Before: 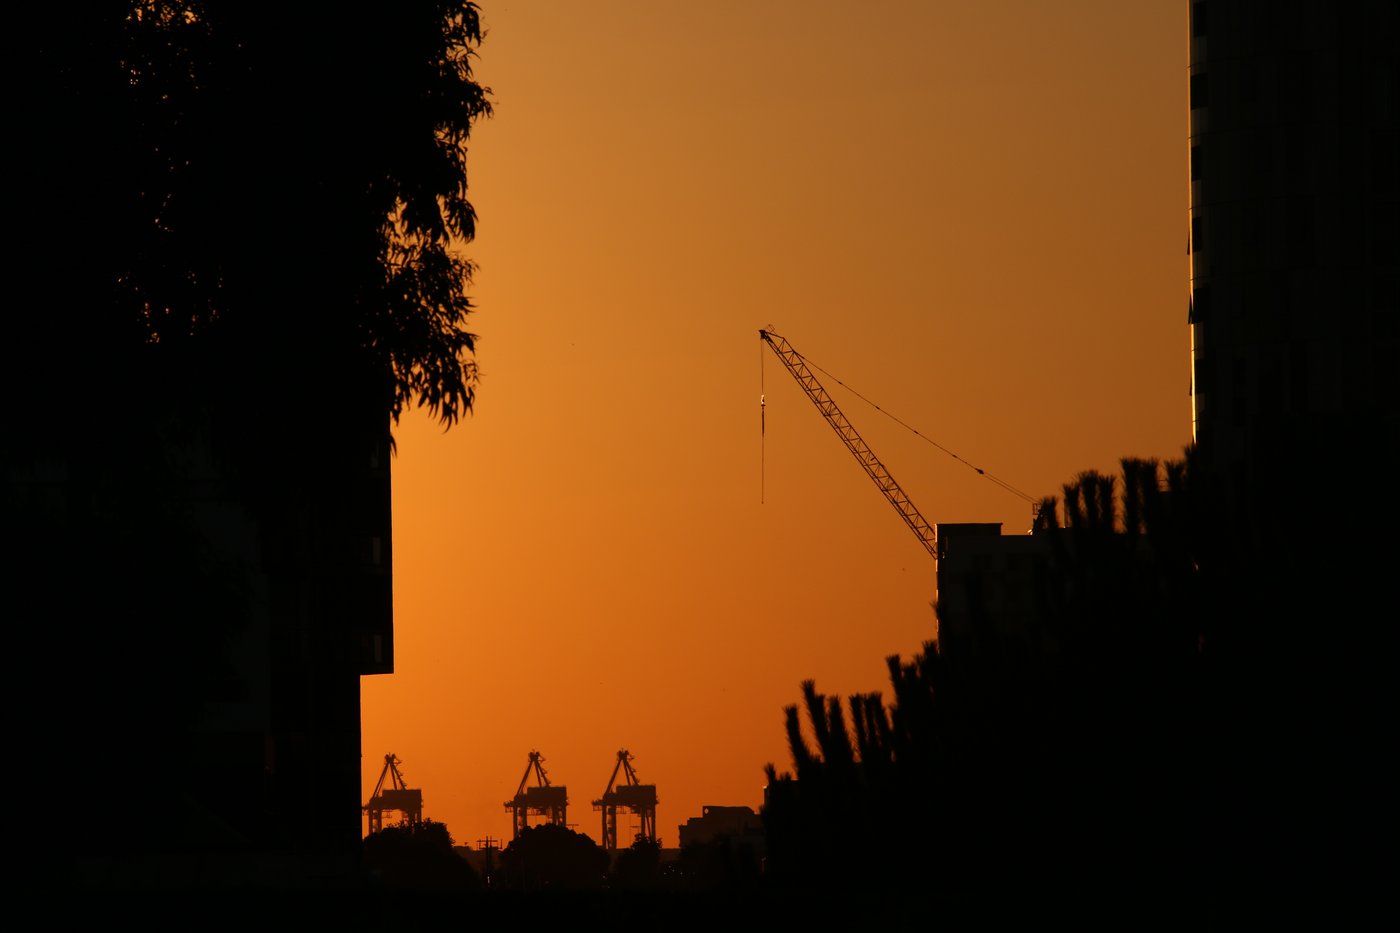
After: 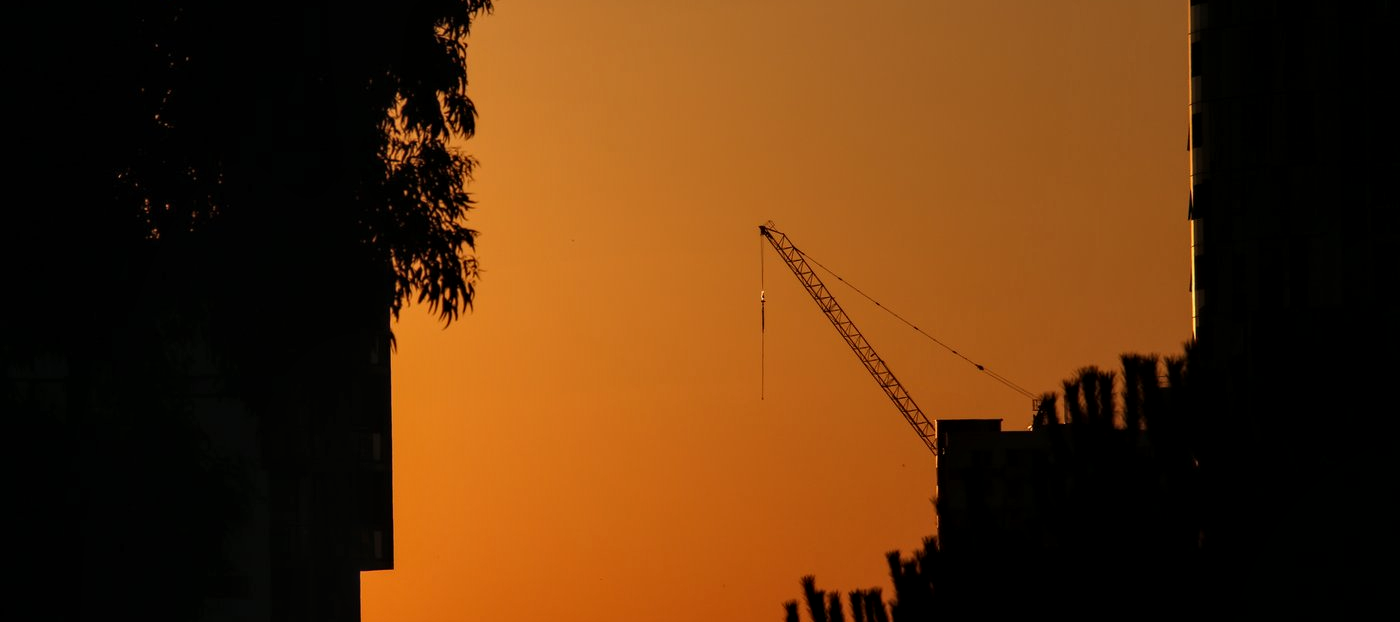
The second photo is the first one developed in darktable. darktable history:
crop: top 11.166%, bottom 22.168%
local contrast: on, module defaults
